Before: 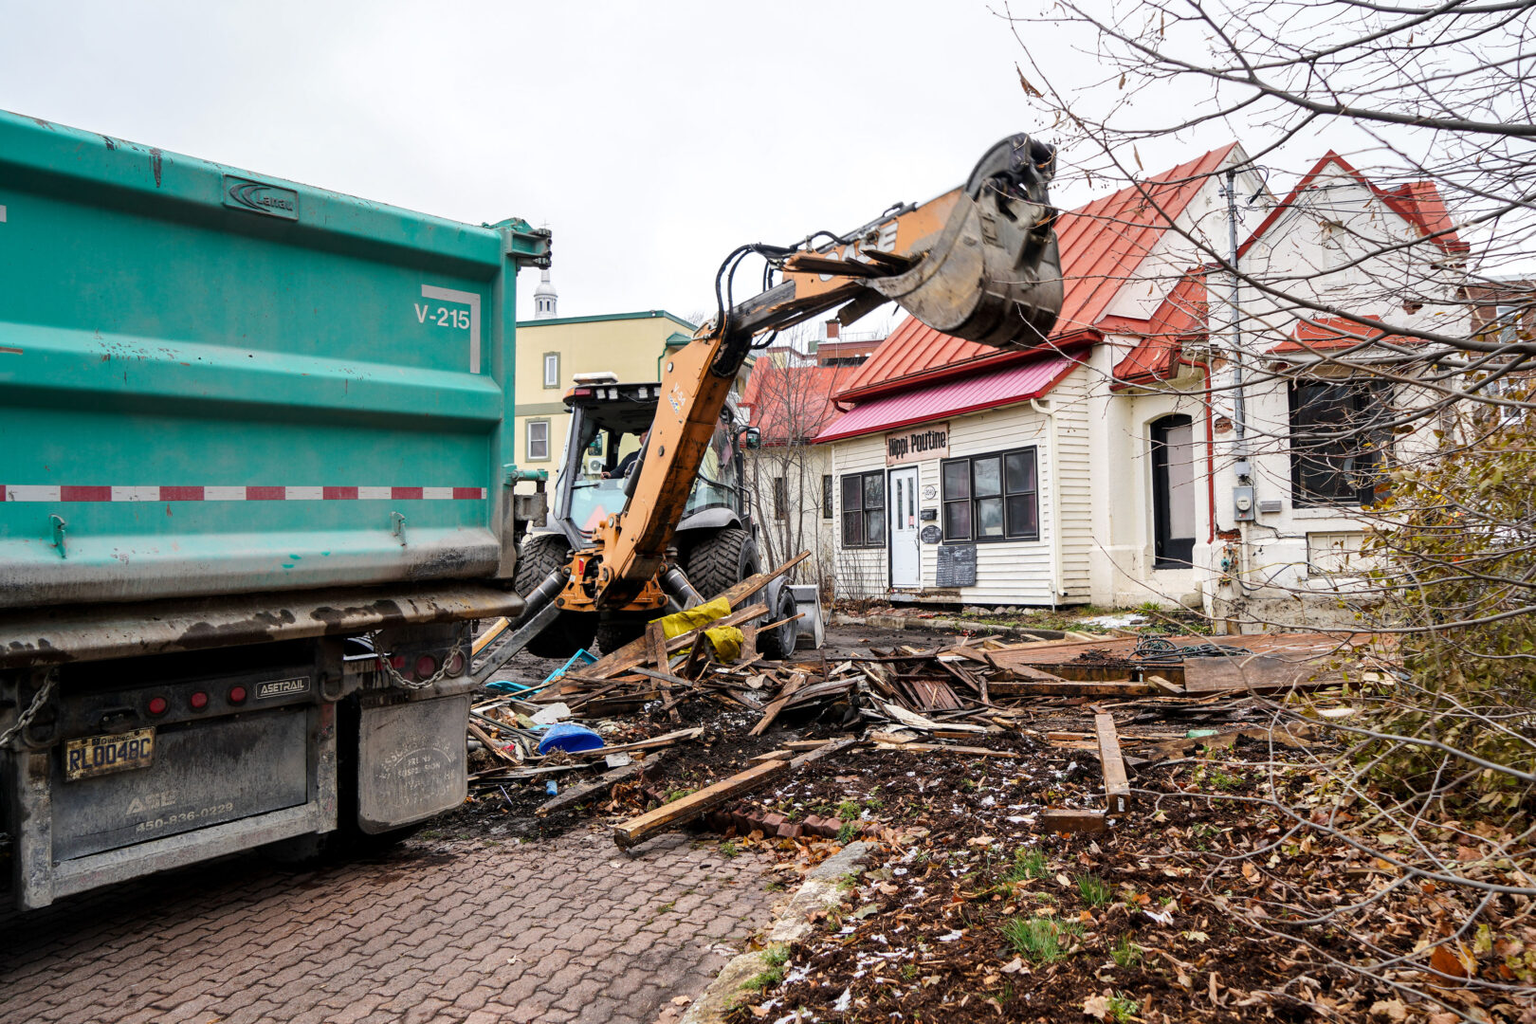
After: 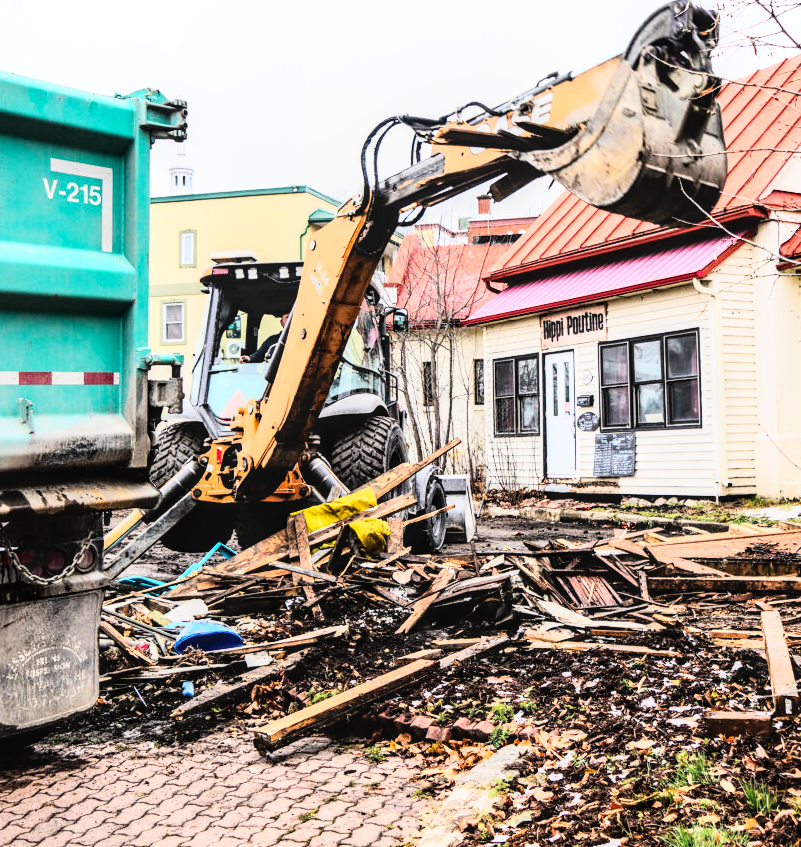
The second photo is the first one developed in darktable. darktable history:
rgb curve: curves: ch0 [(0, 0) (0.21, 0.15) (0.24, 0.21) (0.5, 0.75) (0.75, 0.96) (0.89, 0.99) (1, 1)]; ch1 [(0, 0.02) (0.21, 0.13) (0.25, 0.2) (0.5, 0.67) (0.75, 0.9) (0.89, 0.97) (1, 1)]; ch2 [(0, 0.02) (0.21, 0.13) (0.25, 0.2) (0.5, 0.67) (0.75, 0.9) (0.89, 0.97) (1, 1)], compensate middle gray true
local contrast: on, module defaults
crop and rotate: angle 0.02°, left 24.353%, top 13.219%, right 26.156%, bottom 8.224%
